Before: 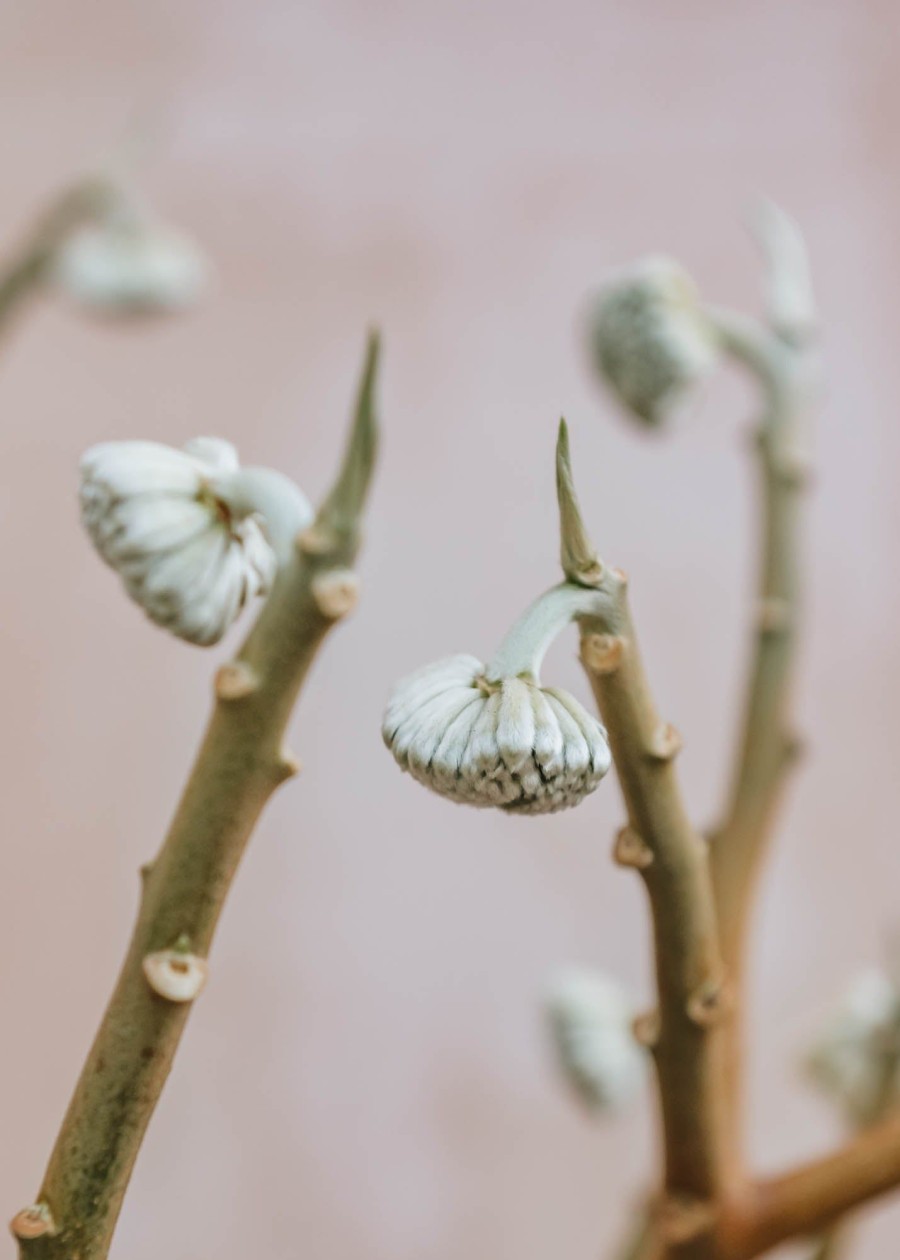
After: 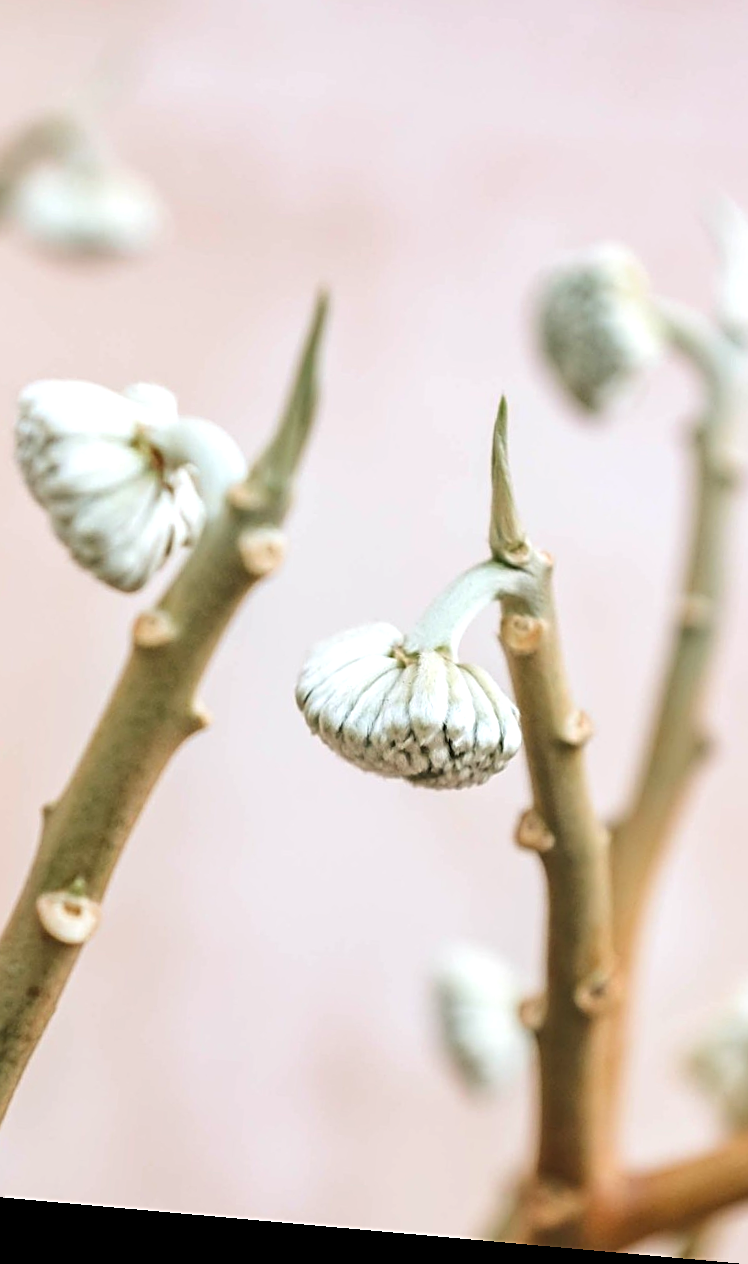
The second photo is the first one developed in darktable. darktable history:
sharpen: on, module defaults
exposure: exposure 0.661 EV, compensate highlight preservation false
crop and rotate: left 13.15%, top 5.251%, right 12.609%
rotate and perspective: rotation 5.12°, automatic cropping off
